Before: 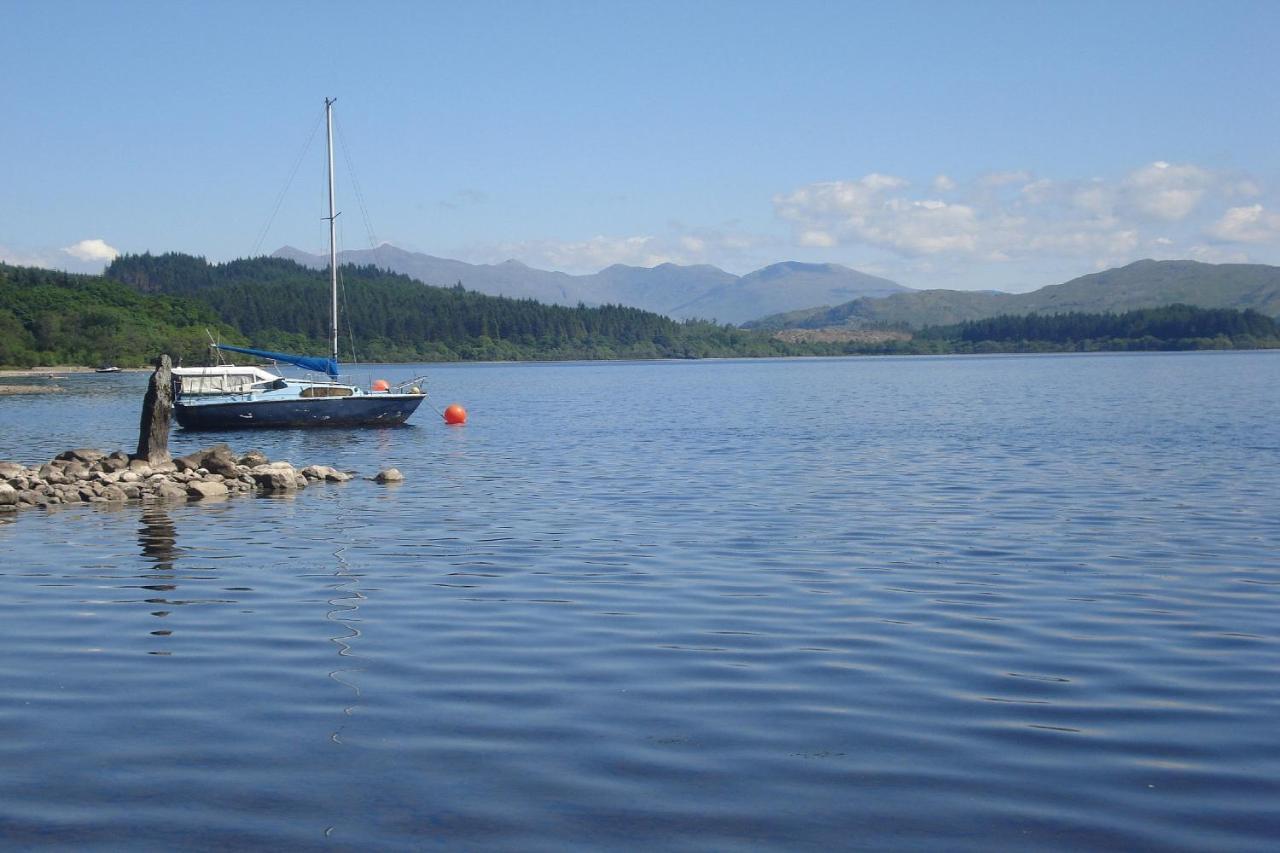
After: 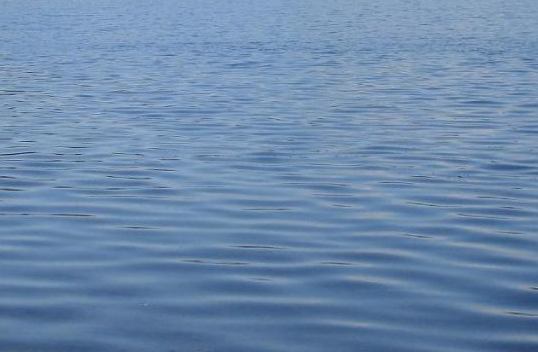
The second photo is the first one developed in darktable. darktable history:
crop: left 37.382%, top 45.279%, right 20.535%, bottom 13.34%
